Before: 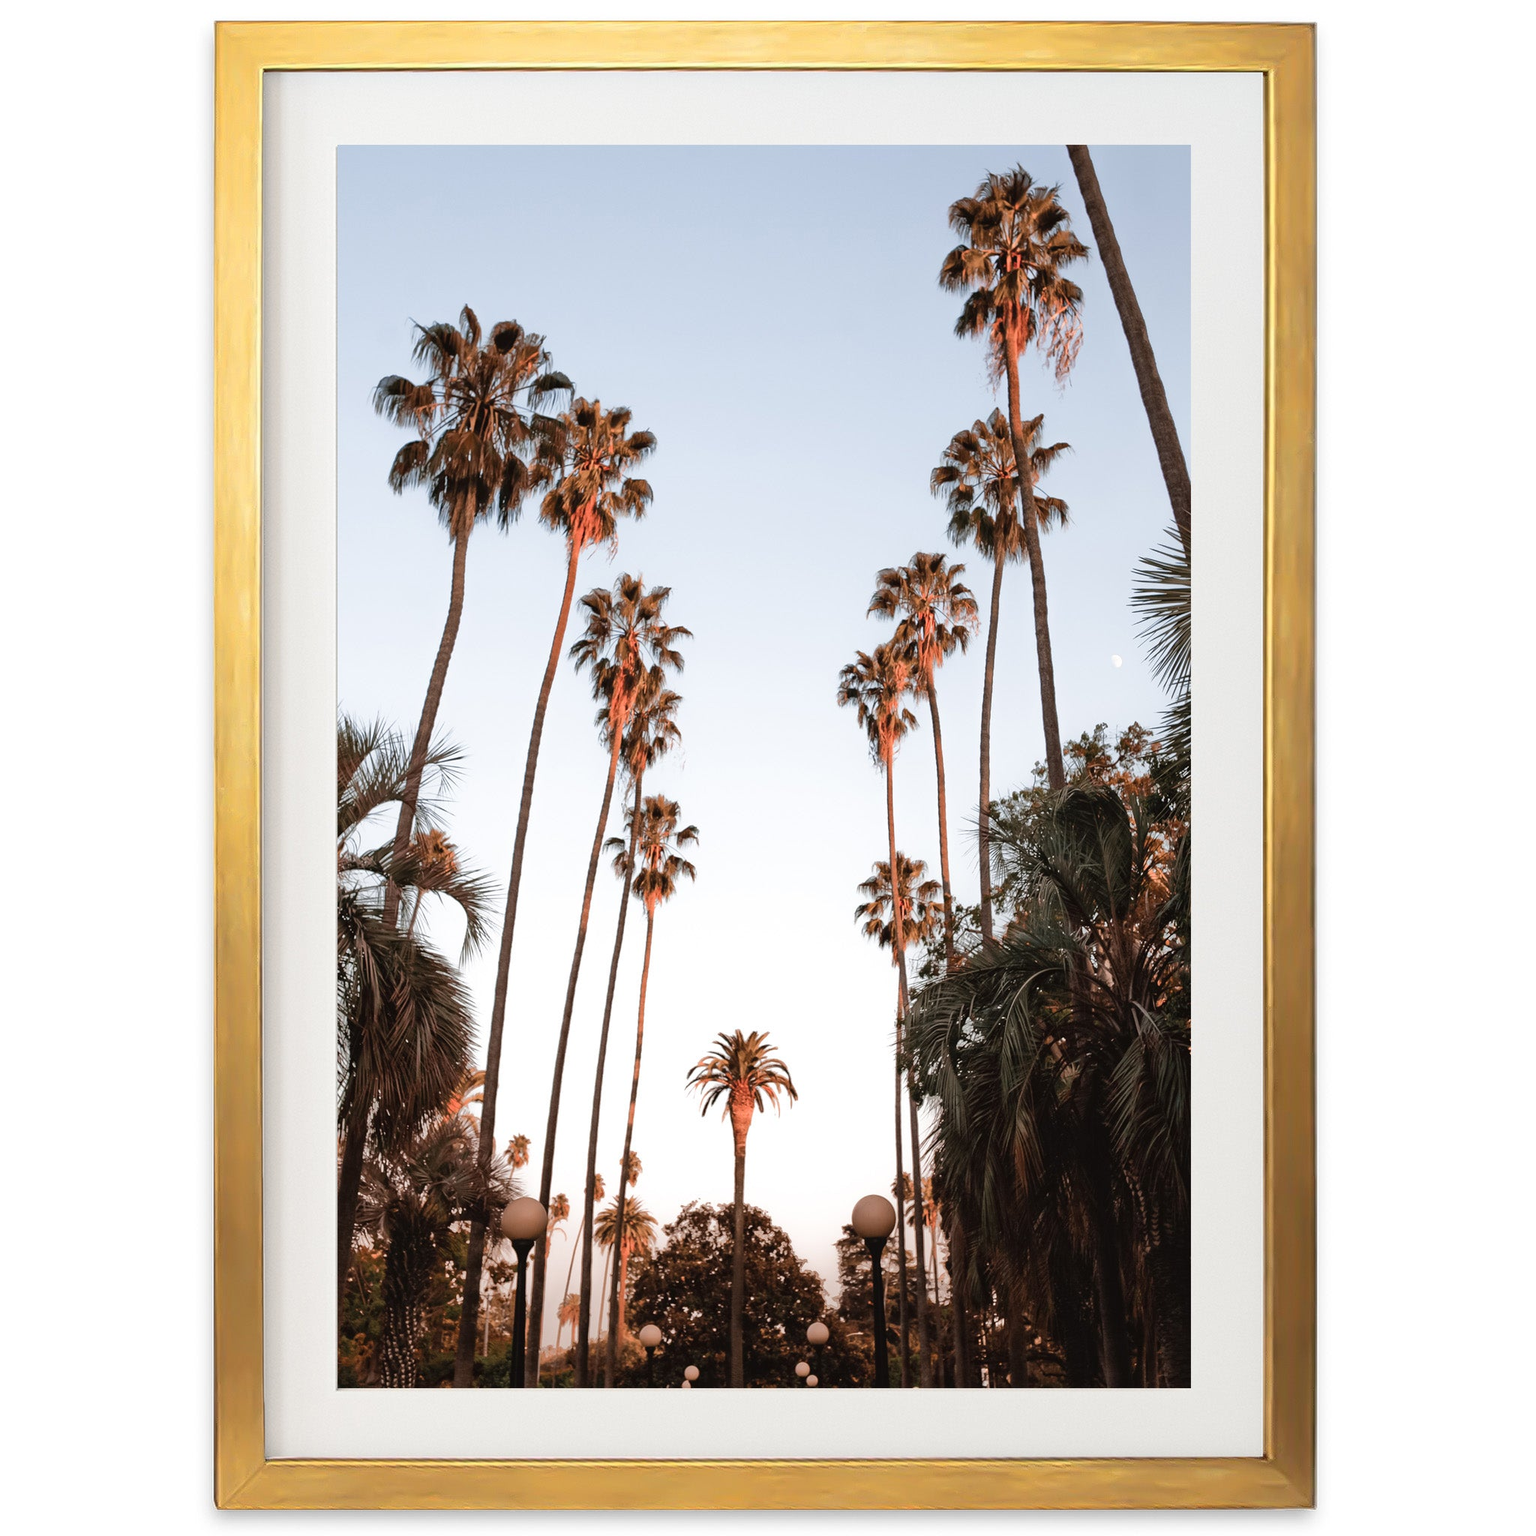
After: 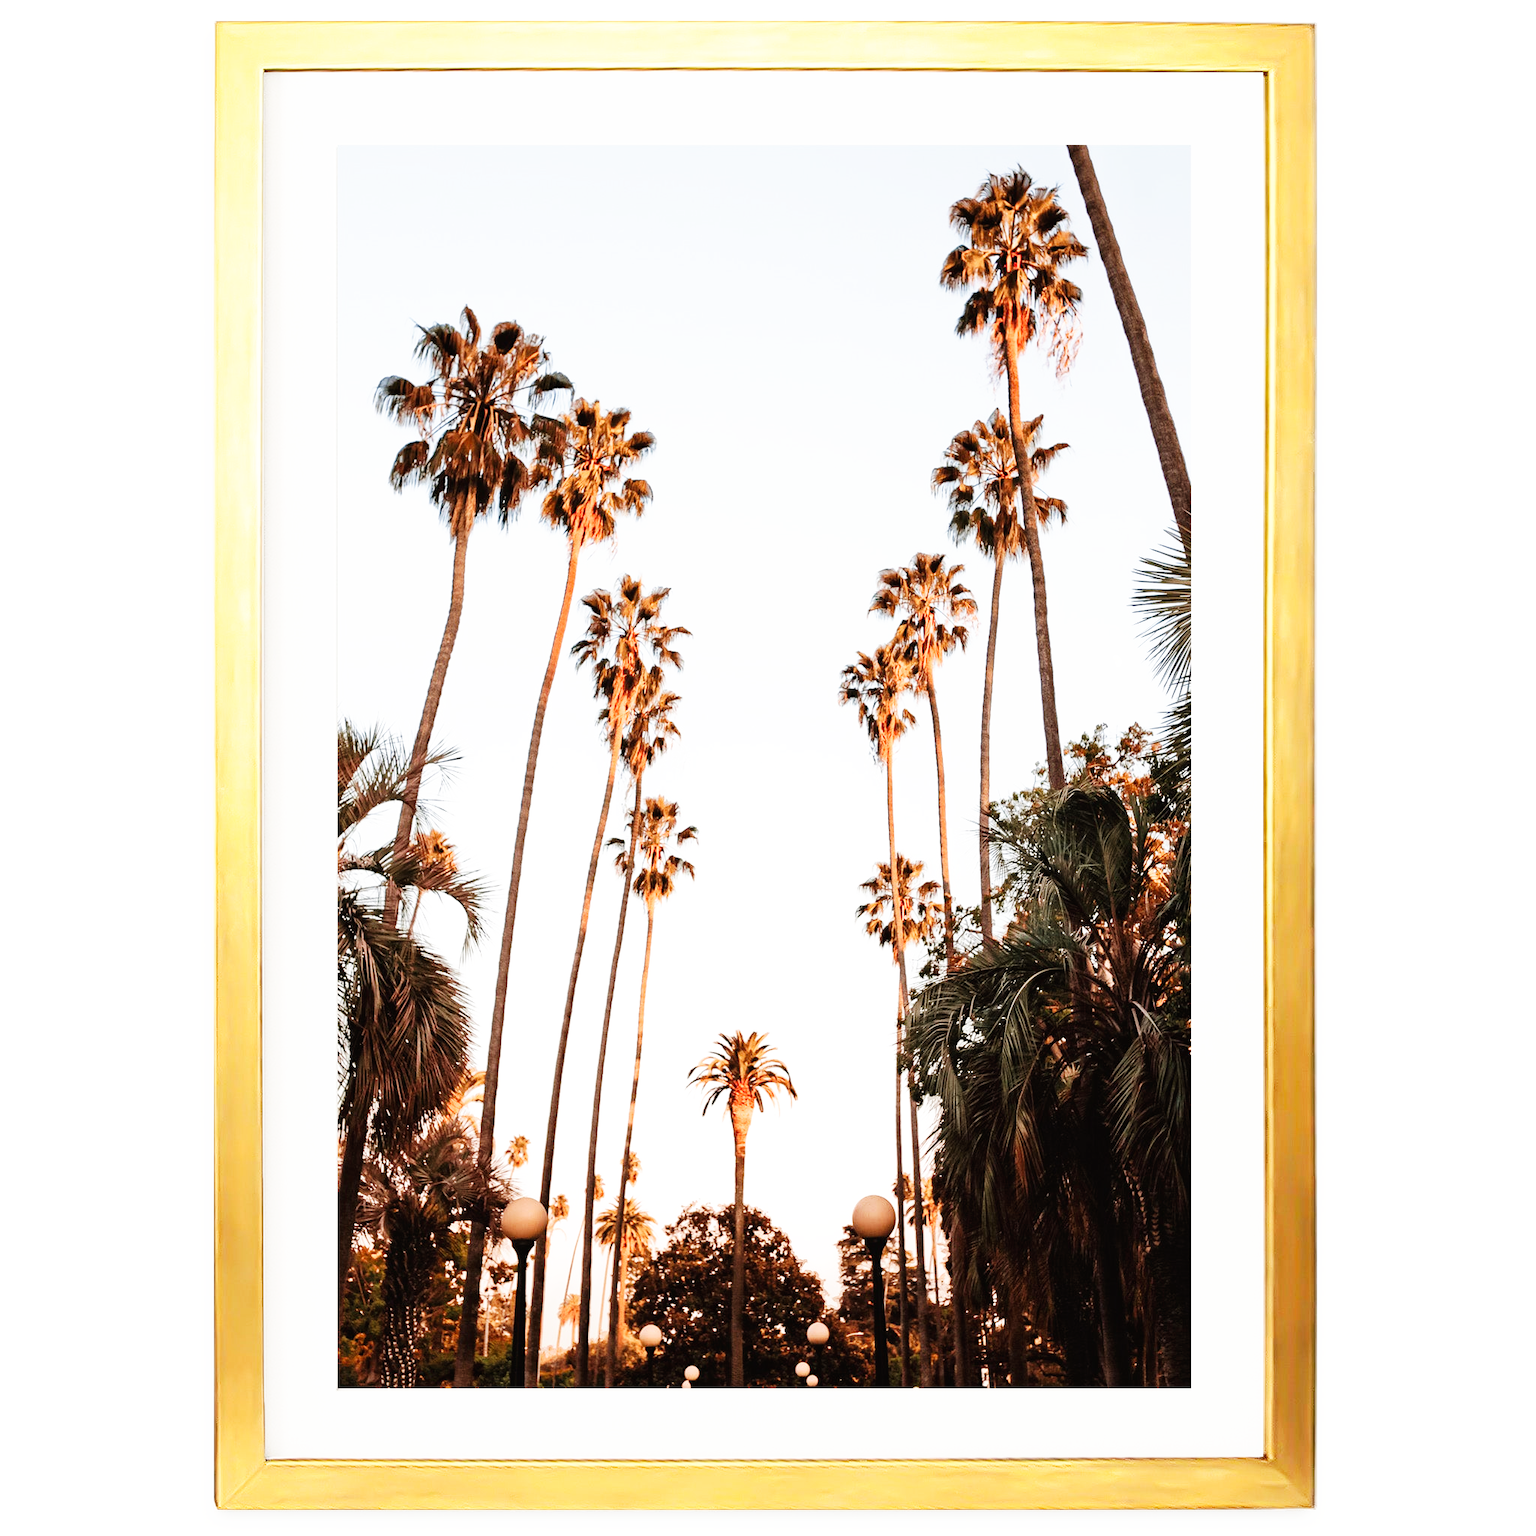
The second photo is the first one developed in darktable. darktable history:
base curve: curves: ch0 [(0, 0) (0.007, 0.004) (0.027, 0.03) (0.046, 0.07) (0.207, 0.54) (0.442, 0.872) (0.673, 0.972) (1, 1)], preserve colors none
white balance: red 1.009, blue 0.985
